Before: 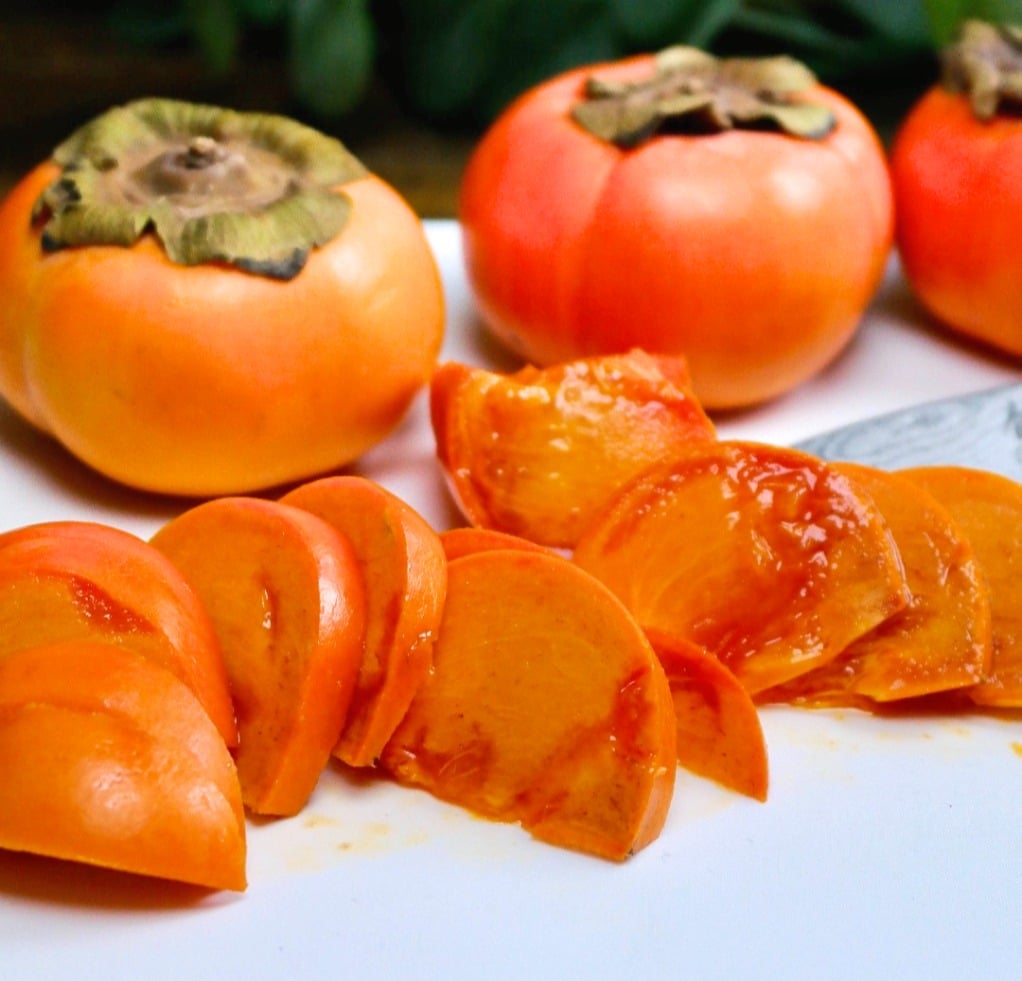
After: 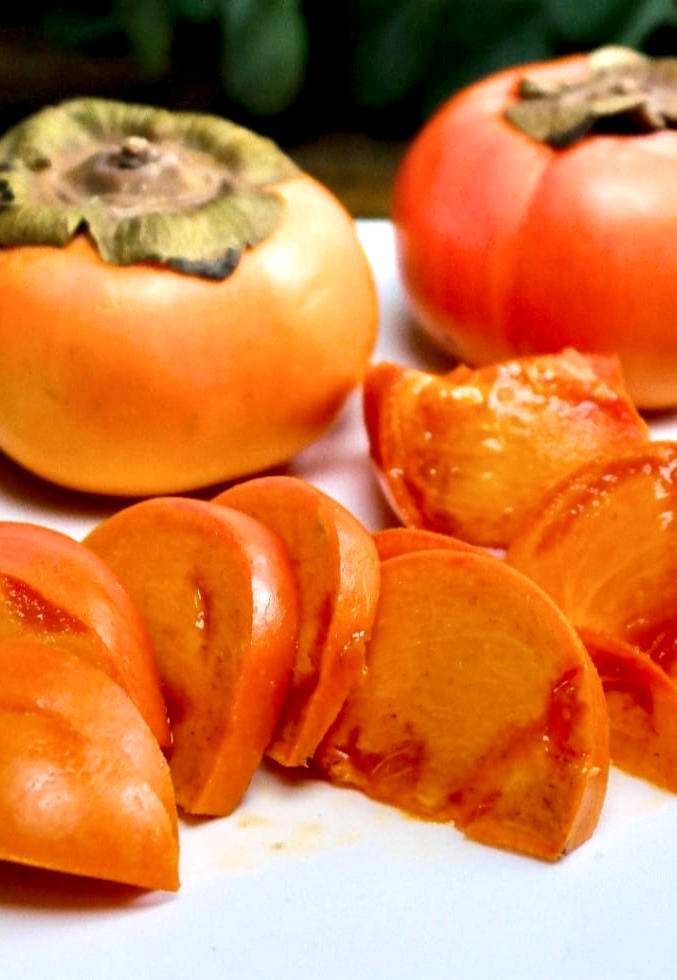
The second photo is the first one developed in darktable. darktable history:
crop and rotate: left 6.651%, right 27.081%
local contrast: highlights 154%, shadows 131%, detail 139%, midtone range 0.255
